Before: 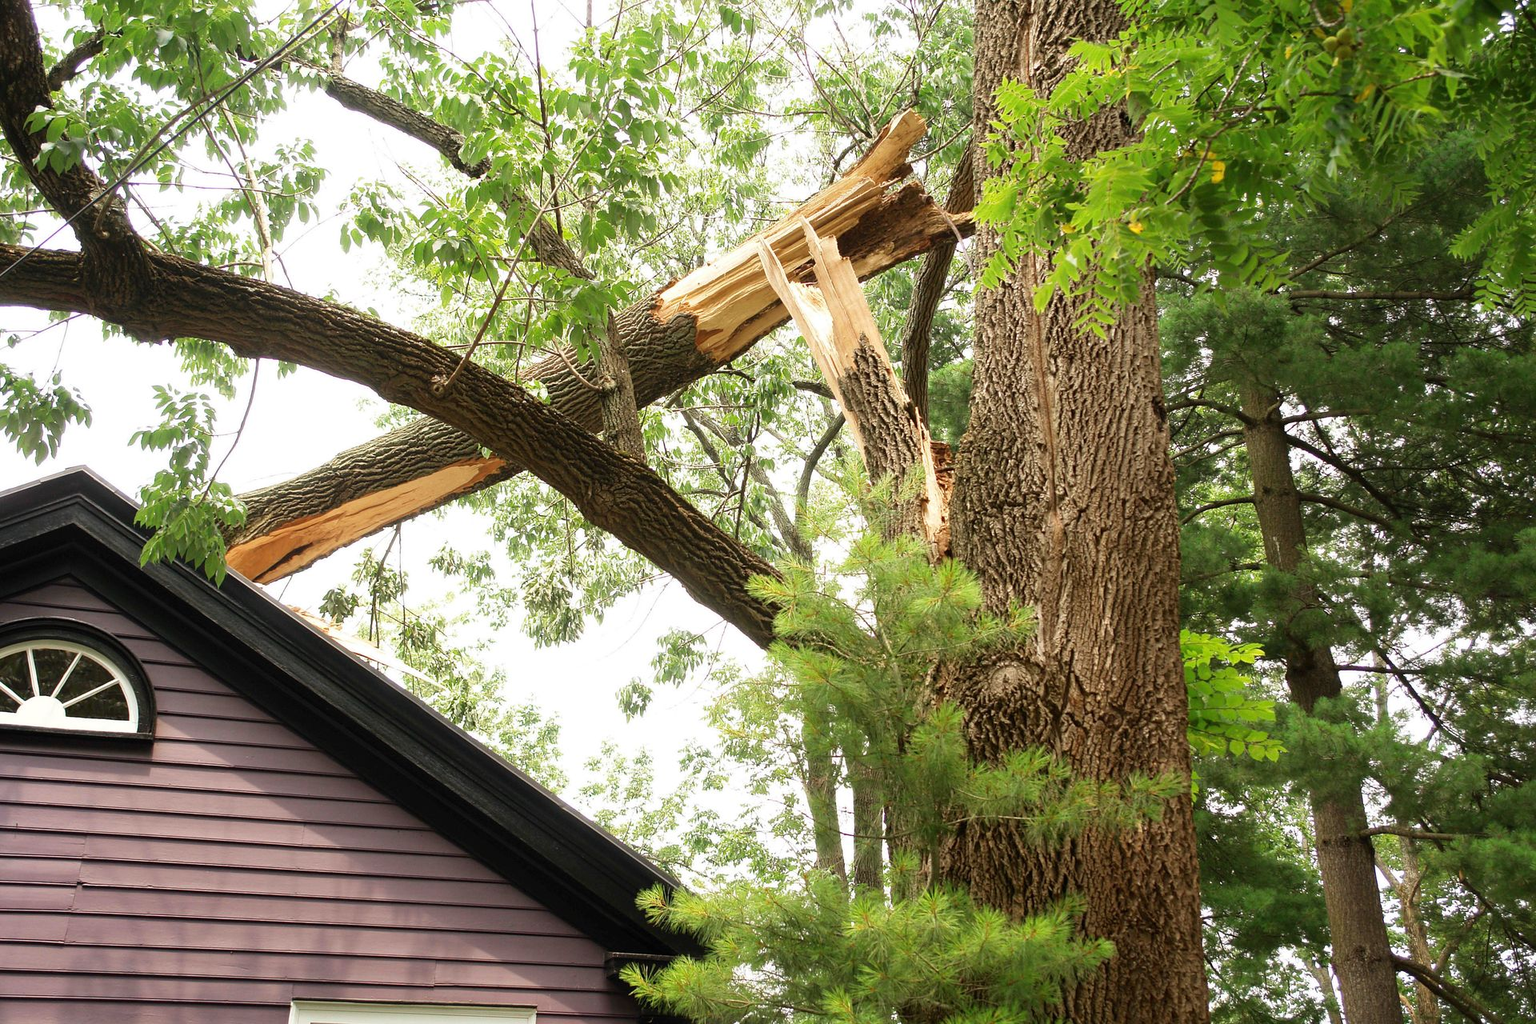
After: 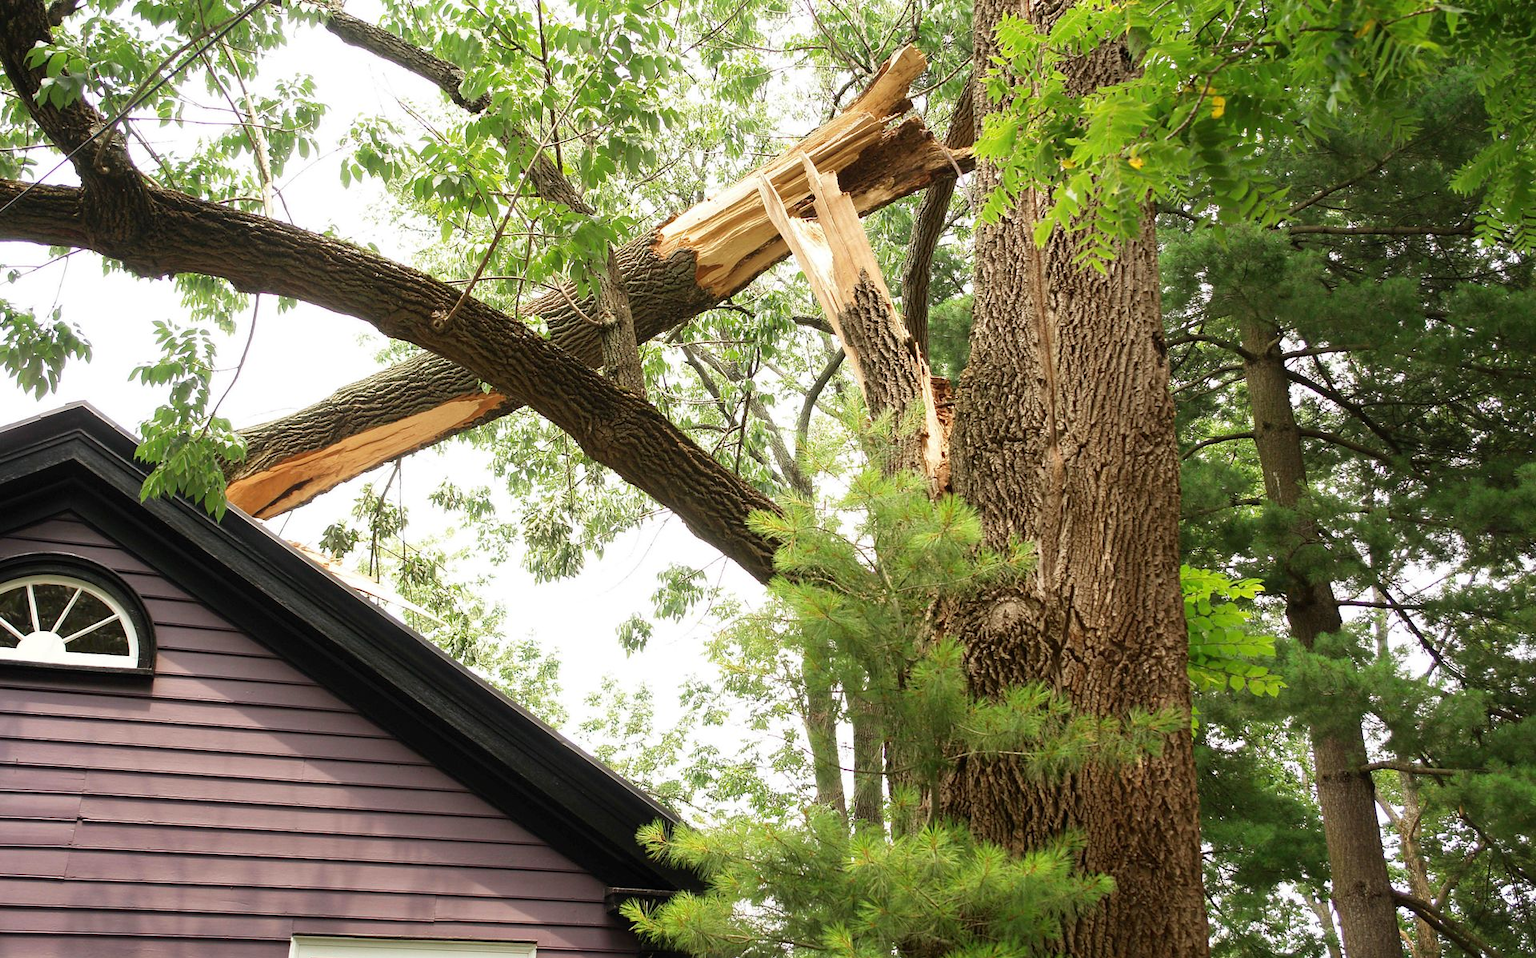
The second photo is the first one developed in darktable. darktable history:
crop and rotate: top 6.354%
